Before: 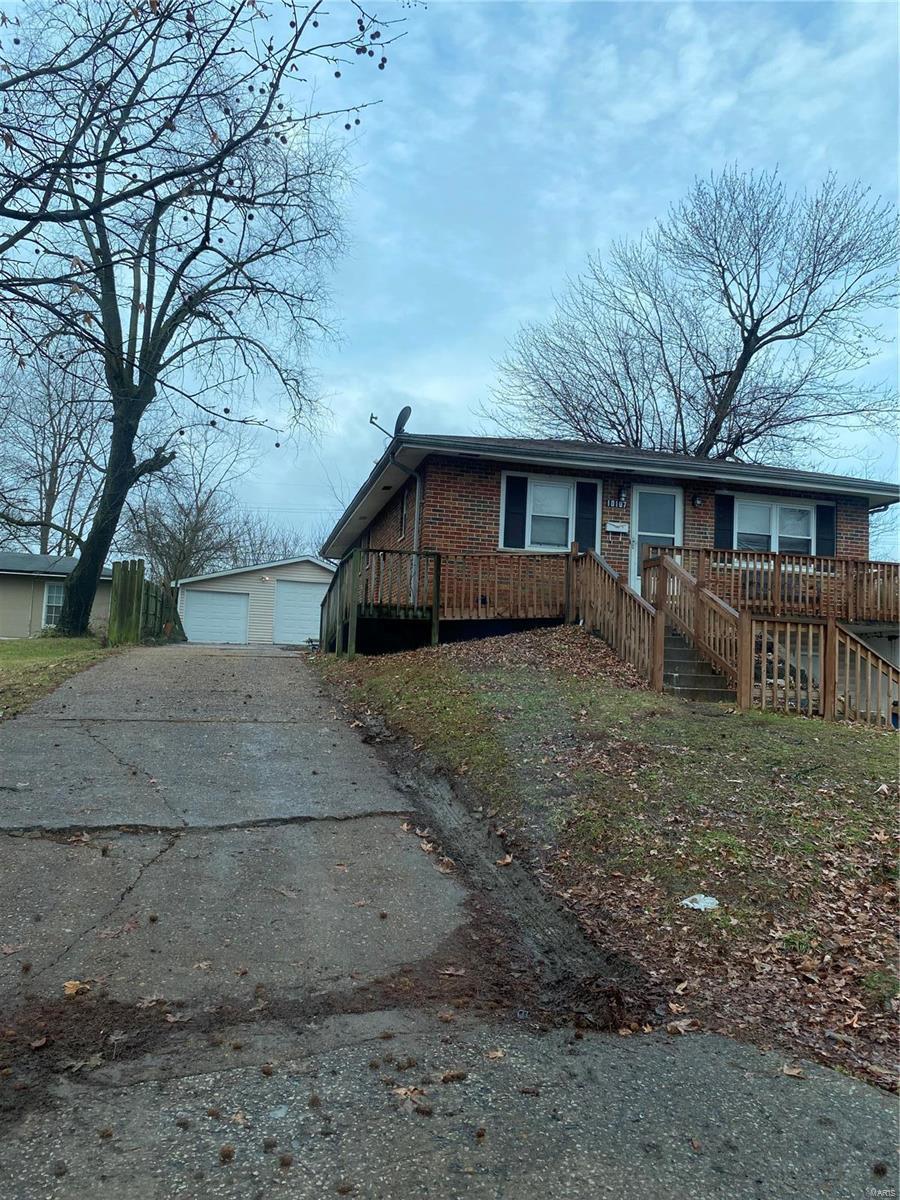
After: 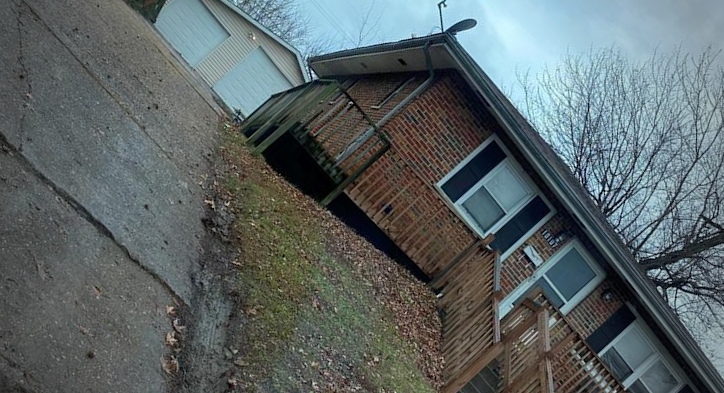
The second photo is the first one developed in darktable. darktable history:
crop and rotate: angle -46.25°, top 16.366%, right 0.789%, bottom 11.733%
vignetting: fall-off start 65.62%, width/height ratio 0.885
